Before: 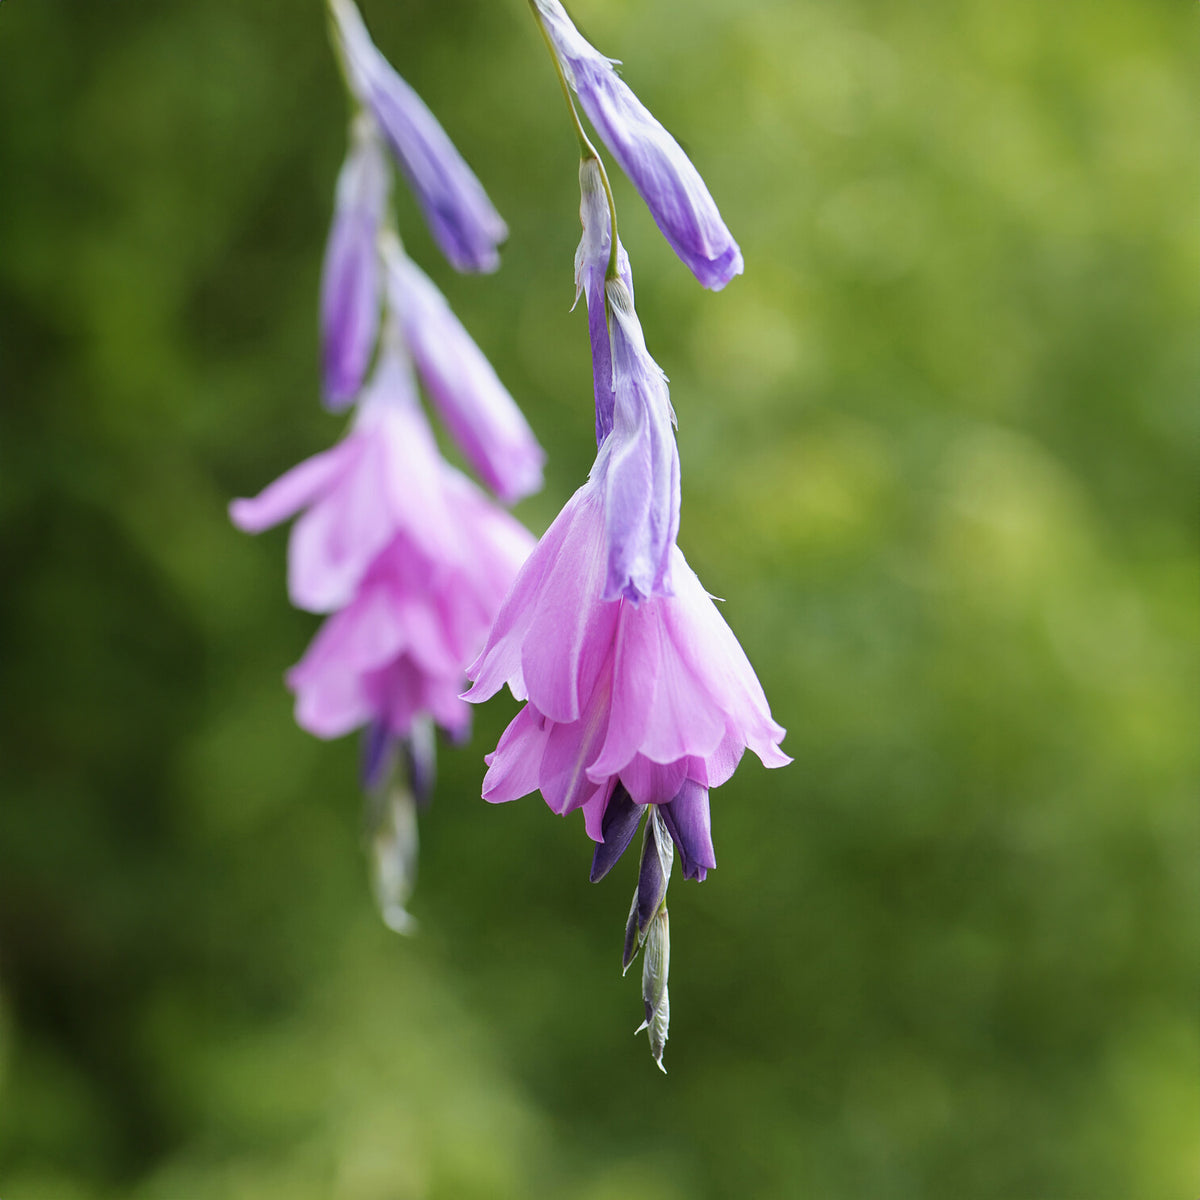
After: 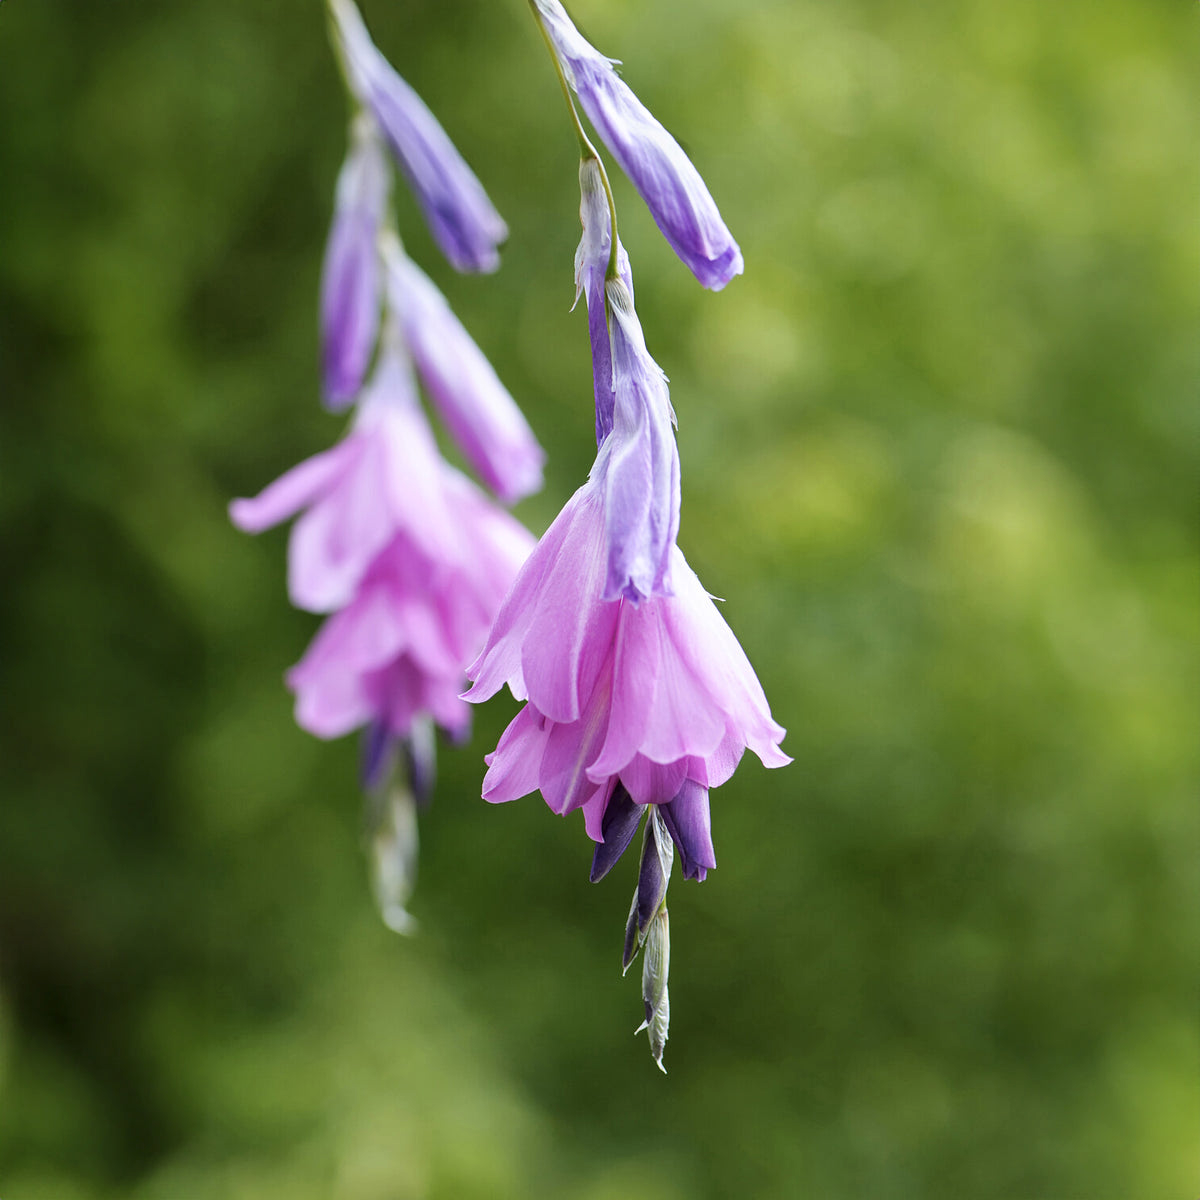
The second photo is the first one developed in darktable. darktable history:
tone equalizer: on, module defaults
local contrast: mode bilateral grid, contrast 20, coarseness 50, detail 120%, midtone range 0.2
